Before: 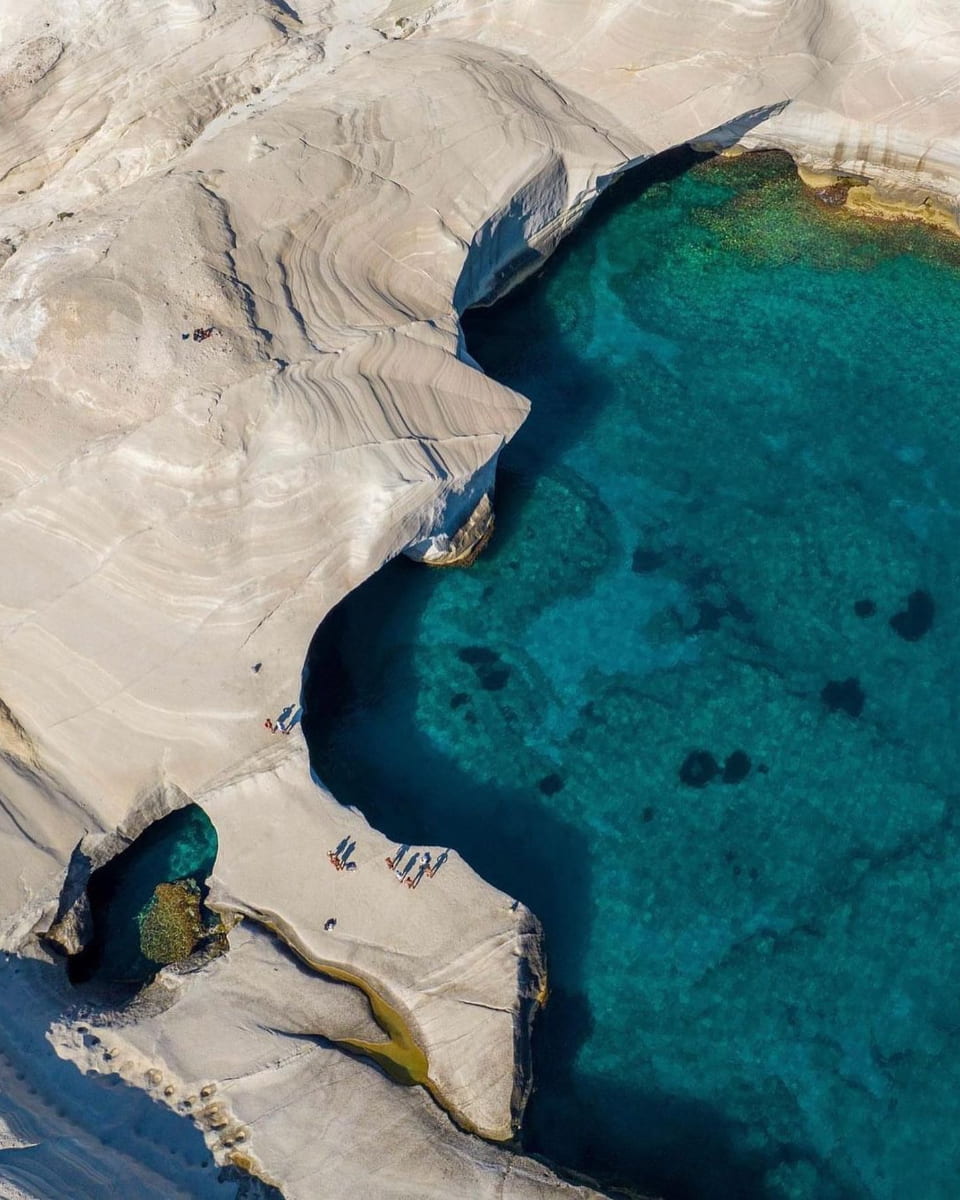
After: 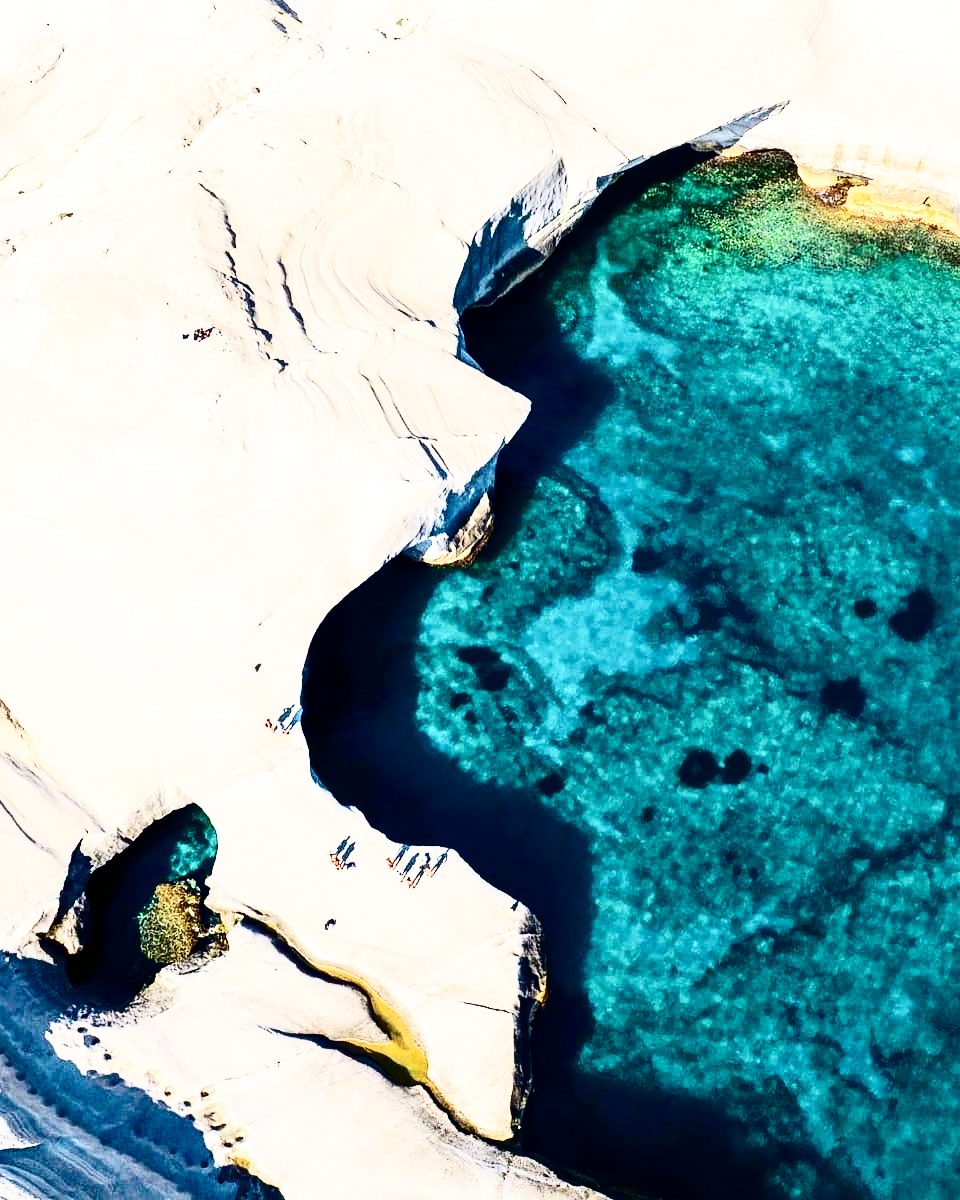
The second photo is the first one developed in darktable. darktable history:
base curve: curves: ch0 [(0, 0.003) (0.001, 0.002) (0.006, 0.004) (0.02, 0.022) (0.048, 0.086) (0.094, 0.234) (0.162, 0.431) (0.258, 0.629) (0.385, 0.8) (0.548, 0.918) (0.751, 0.988) (1, 1)], preserve colors none
contrast brightness saturation: contrast 0.506, saturation -0.09
